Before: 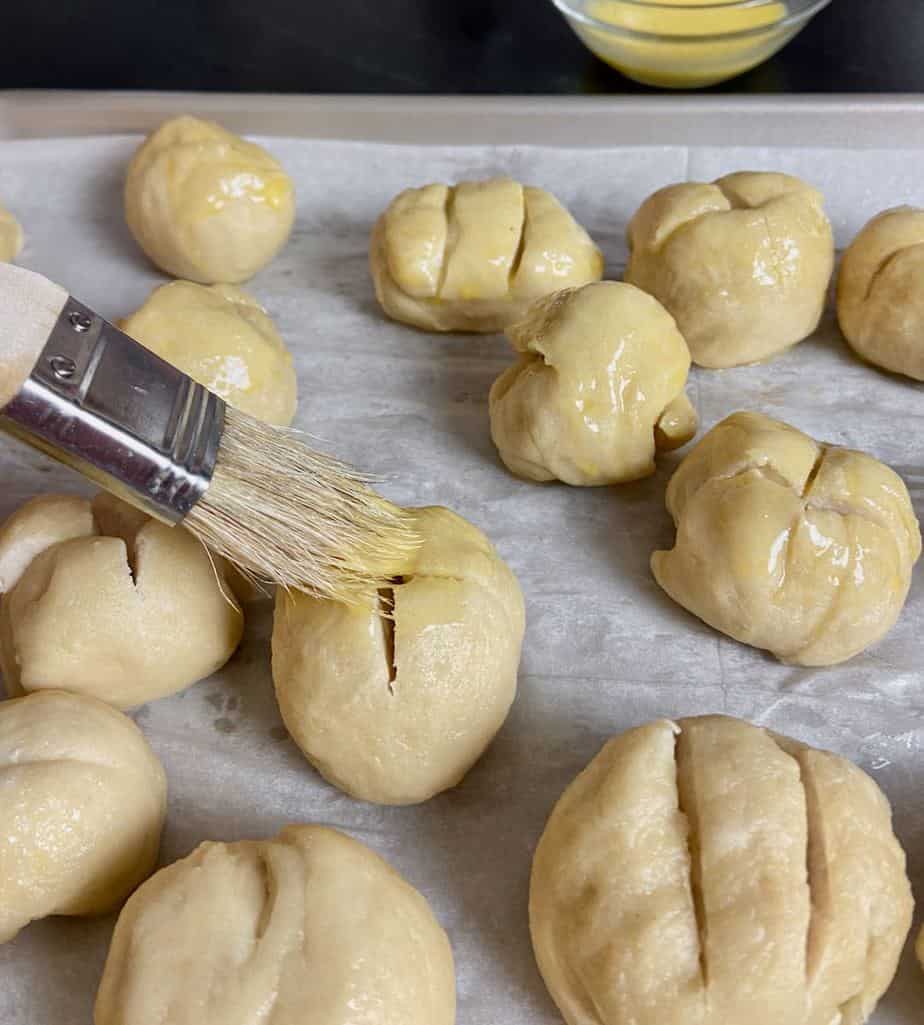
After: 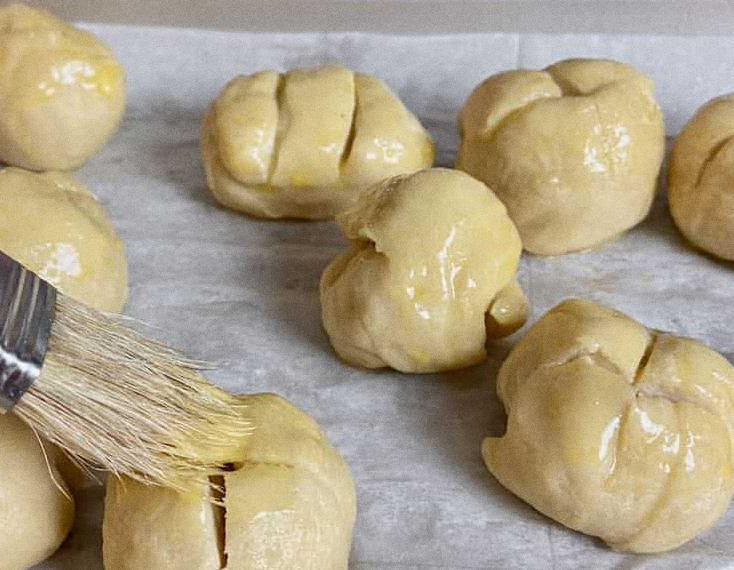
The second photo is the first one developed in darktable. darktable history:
grain: coarseness 0.09 ISO
crop: left 18.38%, top 11.092%, right 2.134%, bottom 33.217%
